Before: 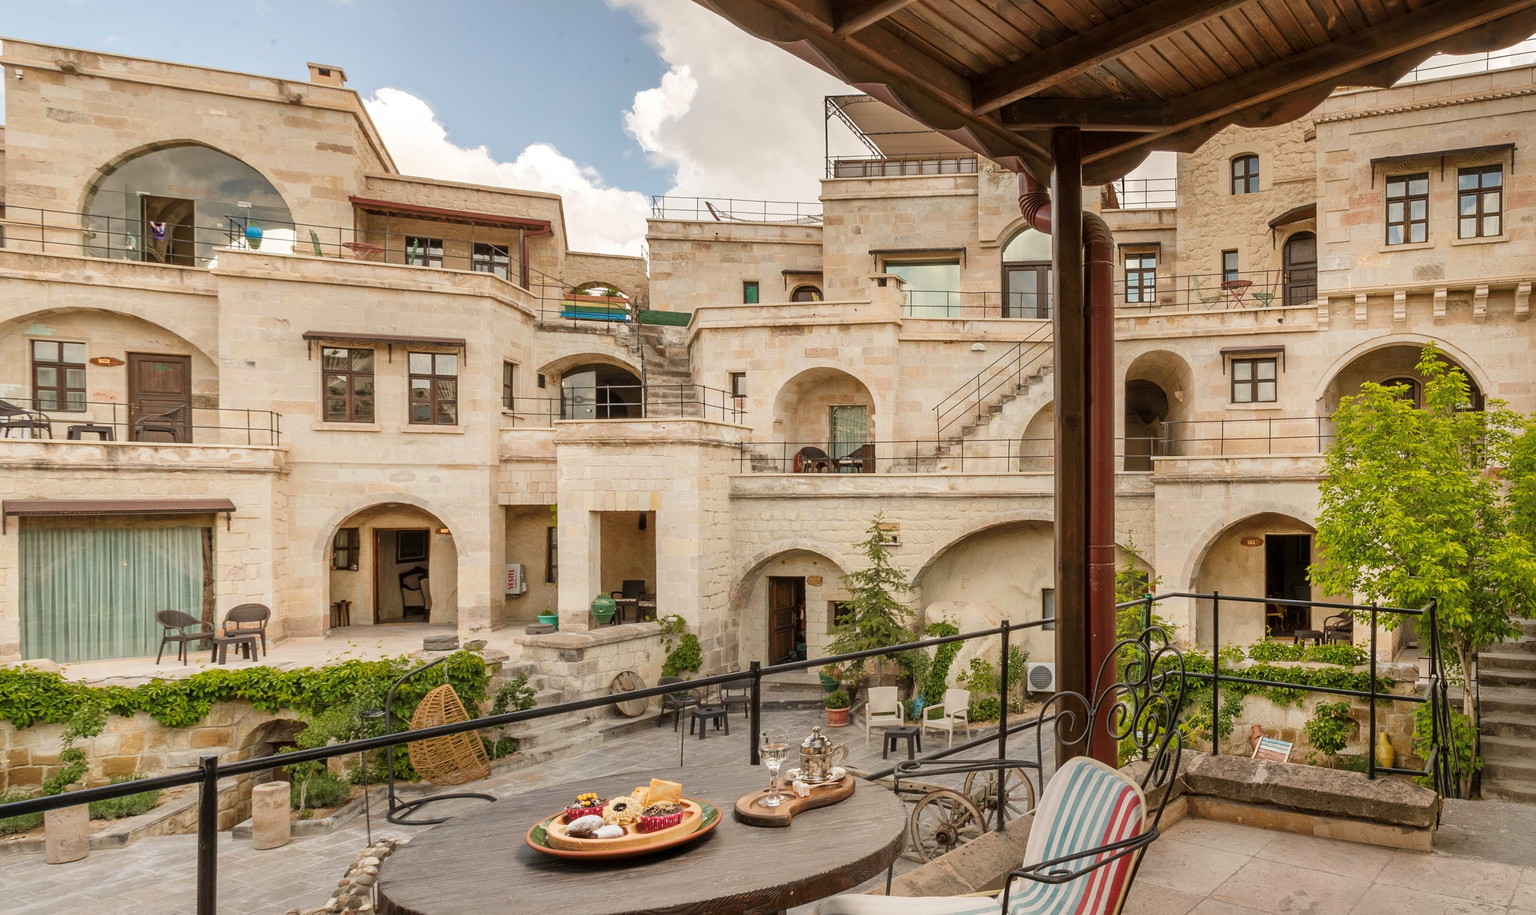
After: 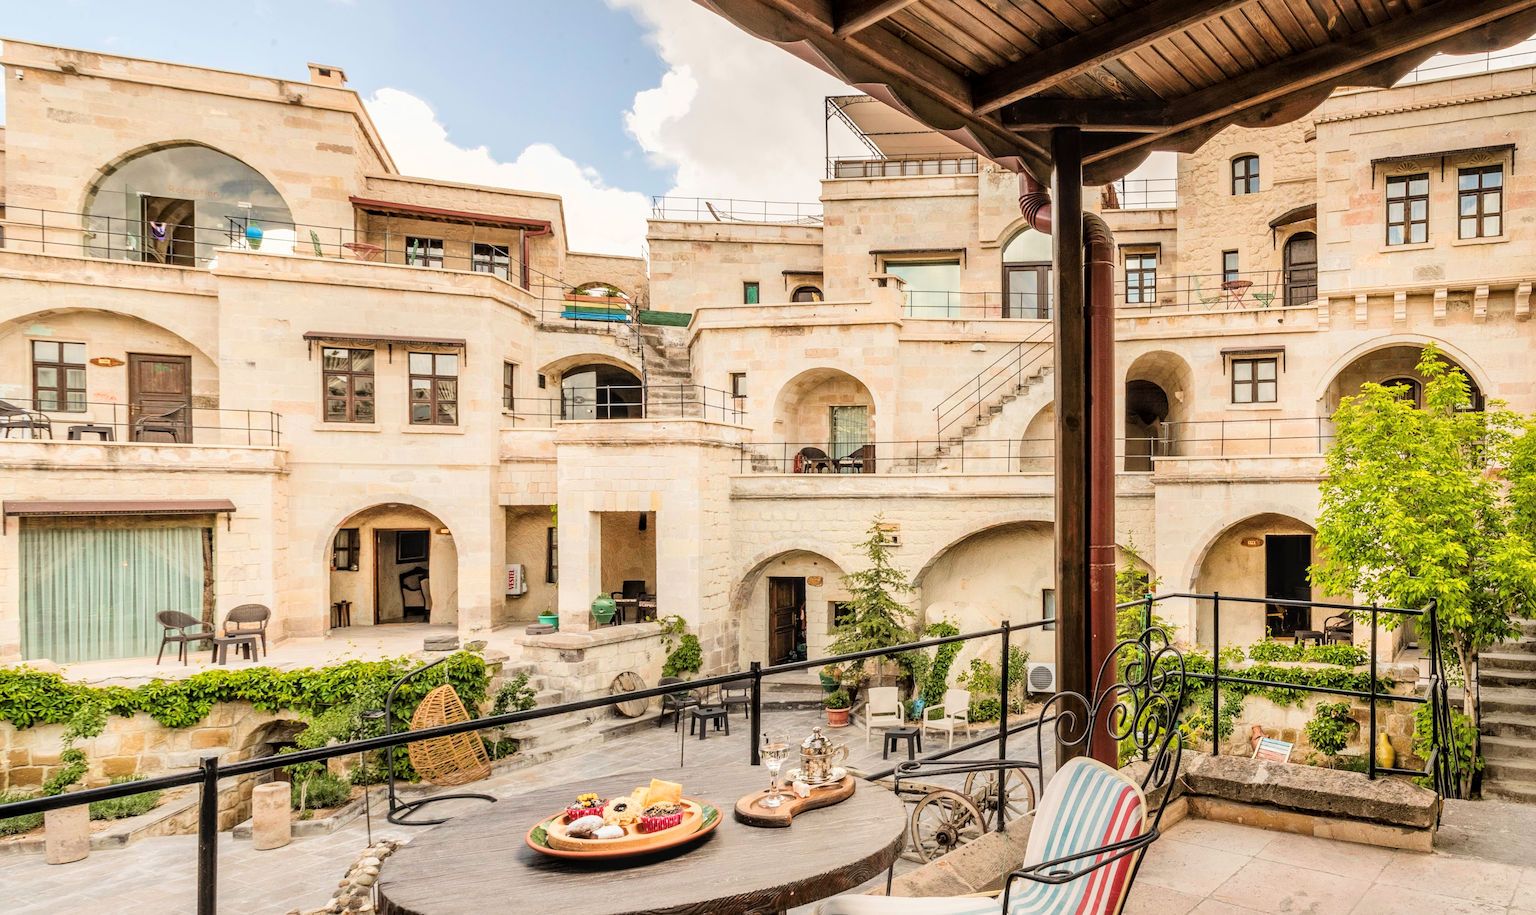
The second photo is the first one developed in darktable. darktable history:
local contrast: on, module defaults
tone curve: curves: ch0 [(0, 0) (0.55, 0.716) (0.841, 0.969)]
filmic rgb: hardness 4.17
